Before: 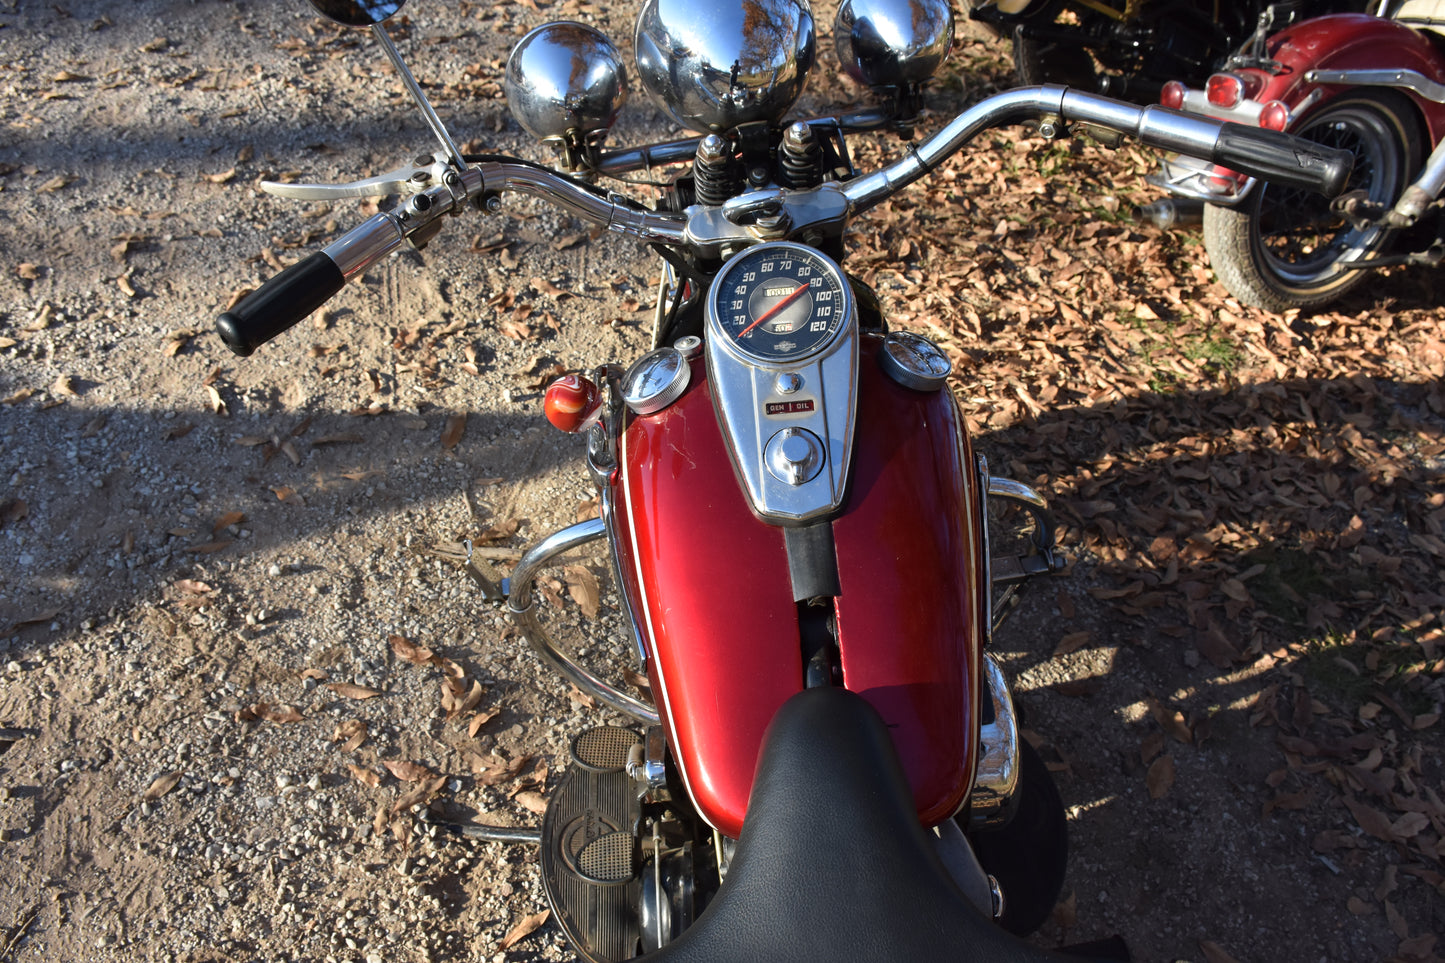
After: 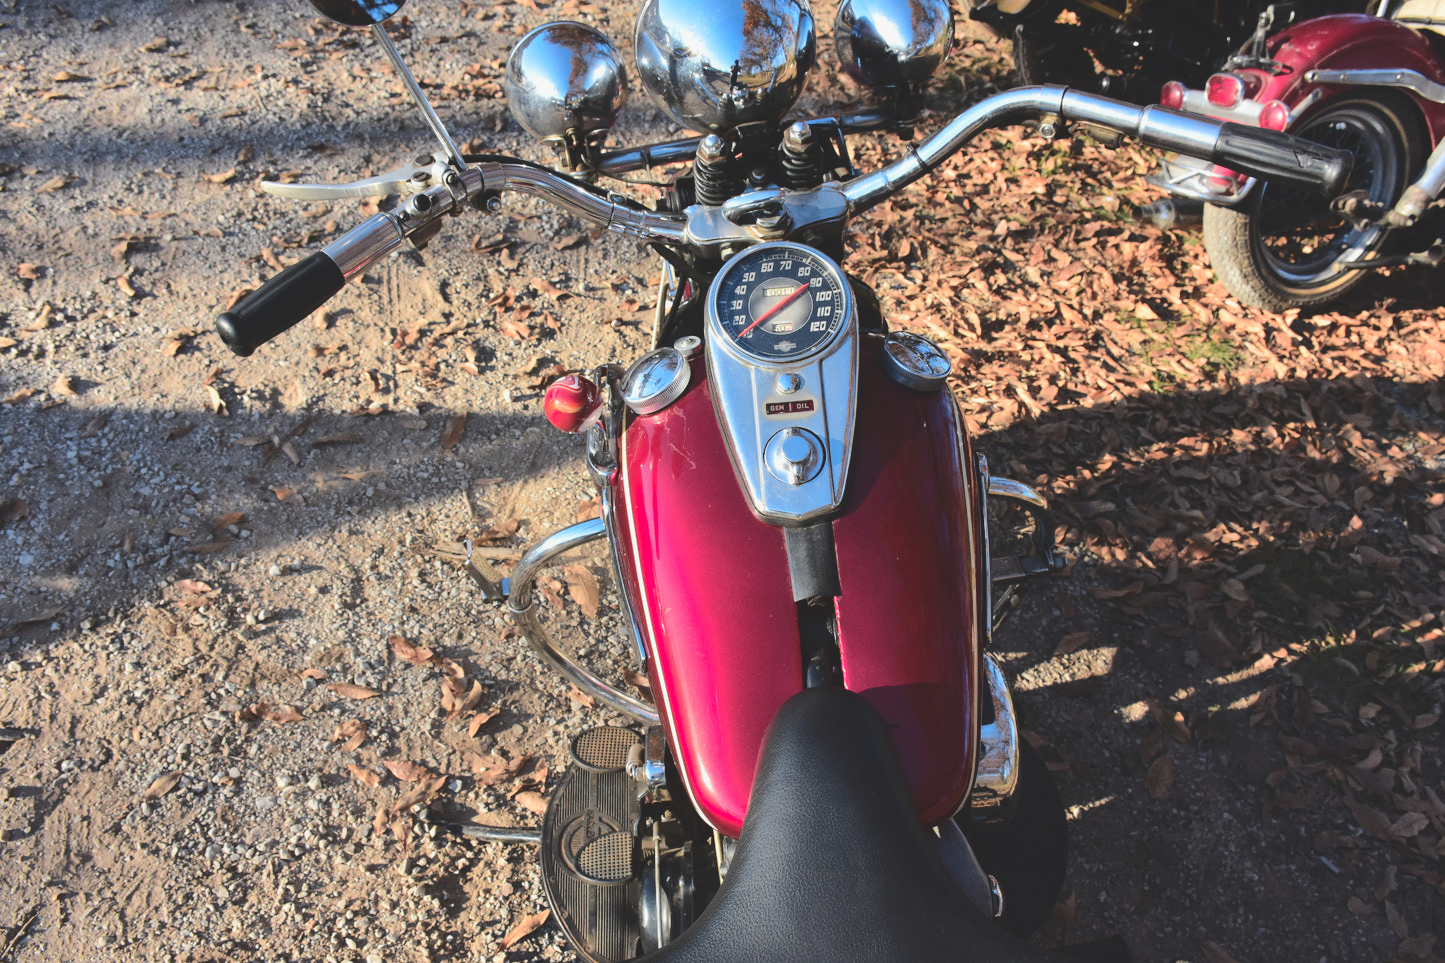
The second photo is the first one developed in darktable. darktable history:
exposure: black level correction -0.025, exposure -0.12 EV, compensate highlight preservation false
color zones: curves: ch1 [(0.24, 0.629) (0.75, 0.5)]; ch2 [(0.255, 0.454) (0.745, 0.491)]
tone curve: curves: ch0 [(0, 0) (0.003, 0.058) (0.011, 0.061) (0.025, 0.065) (0.044, 0.076) (0.069, 0.083) (0.1, 0.09) (0.136, 0.102) (0.177, 0.145) (0.224, 0.196) (0.277, 0.278) (0.335, 0.375) (0.399, 0.486) (0.468, 0.578) (0.543, 0.651) (0.623, 0.717) (0.709, 0.783) (0.801, 0.838) (0.898, 0.91) (1, 1)], color space Lab, independent channels, preserve colors none
